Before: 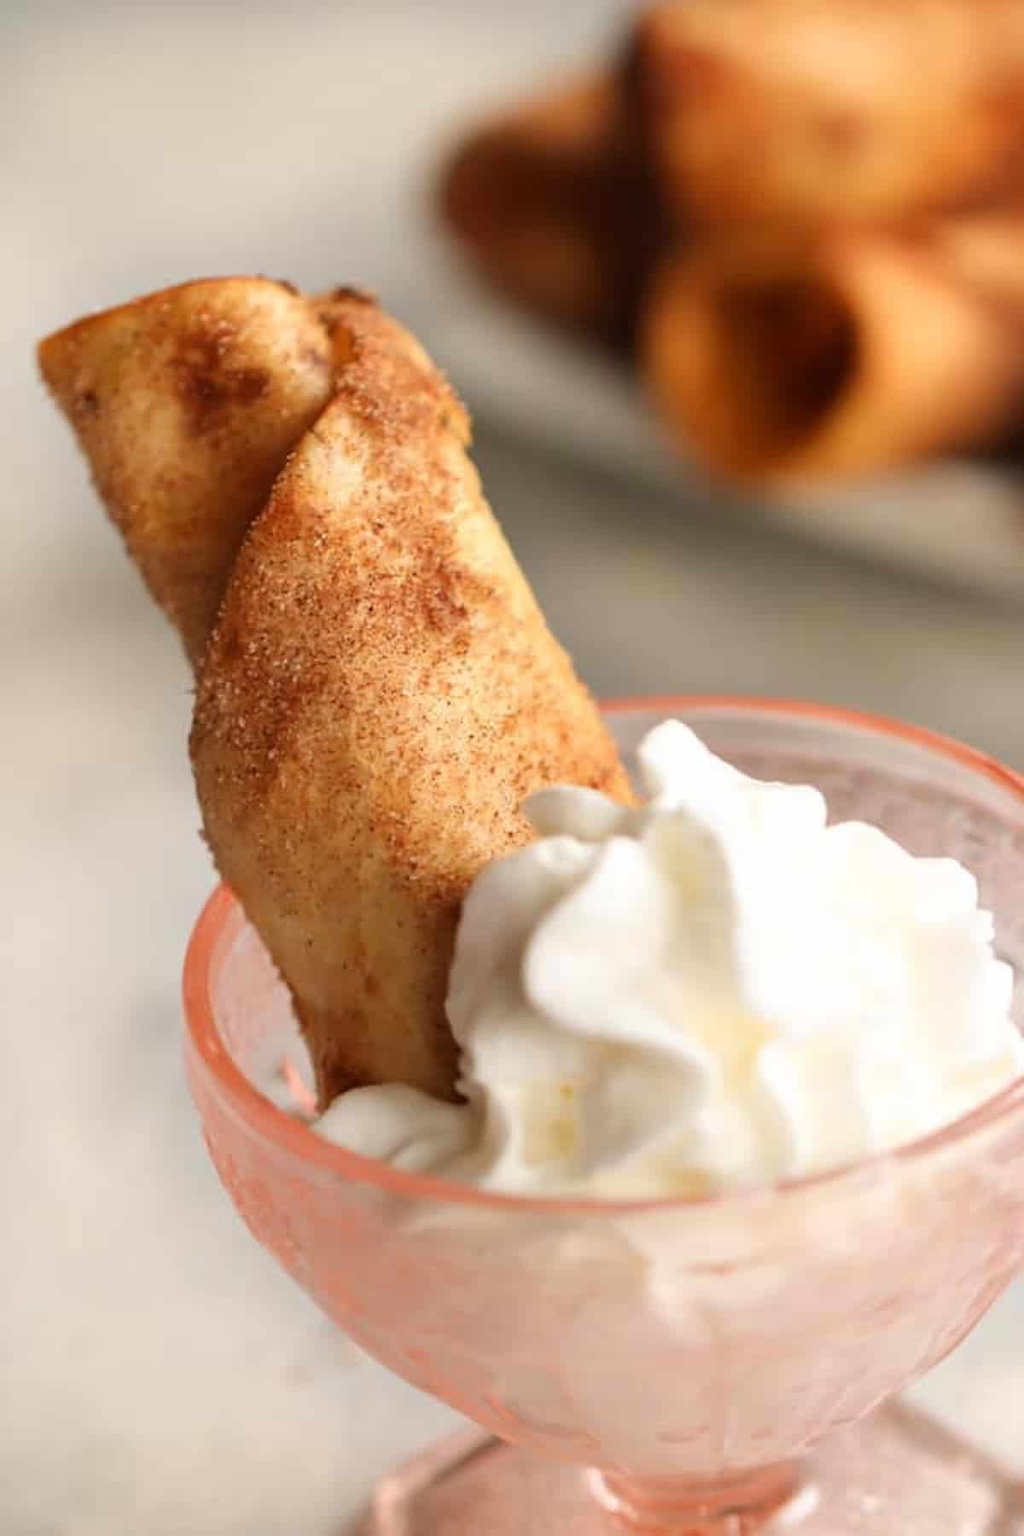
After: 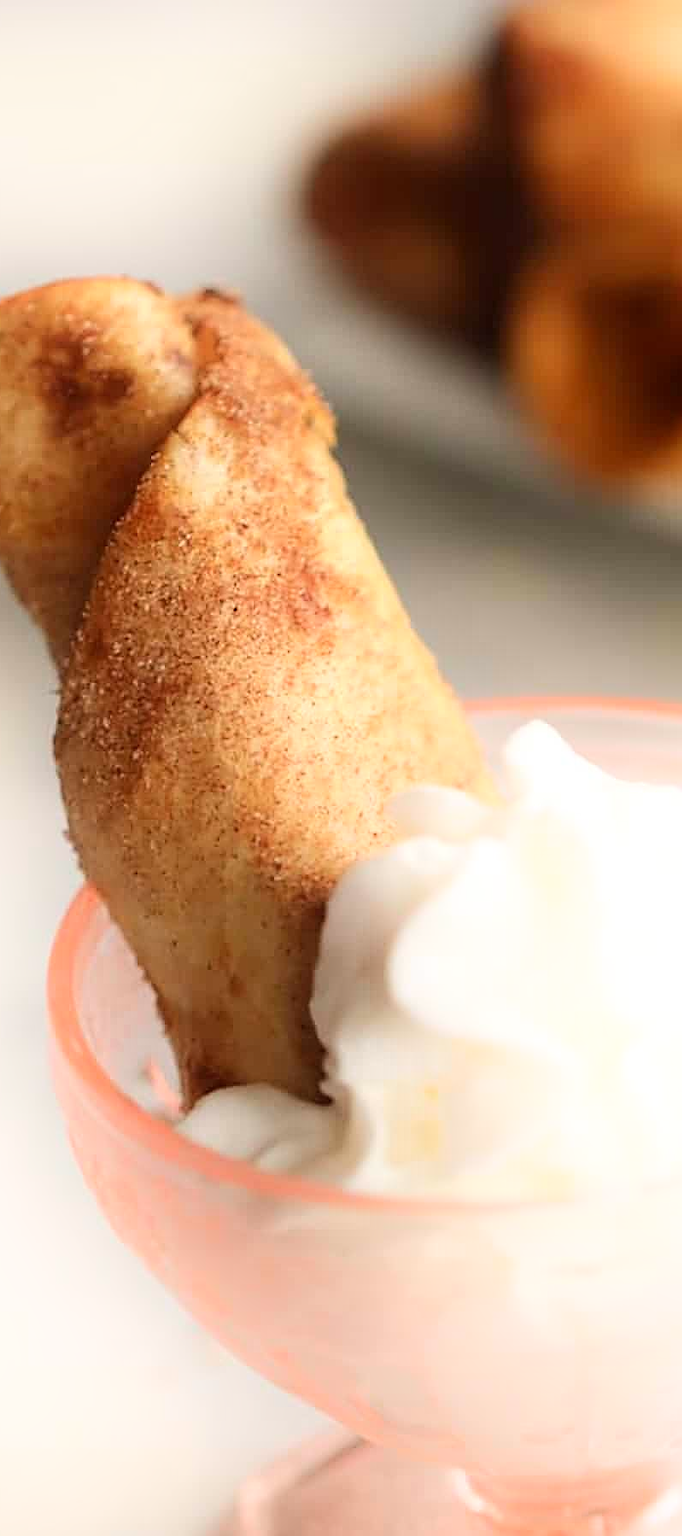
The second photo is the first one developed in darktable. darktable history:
crop and rotate: left 13.329%, right 20.005%
shadows and highlights: shadows -20.71, highlights 99.55, soften with gaussian
sharpen: on, module defaults
